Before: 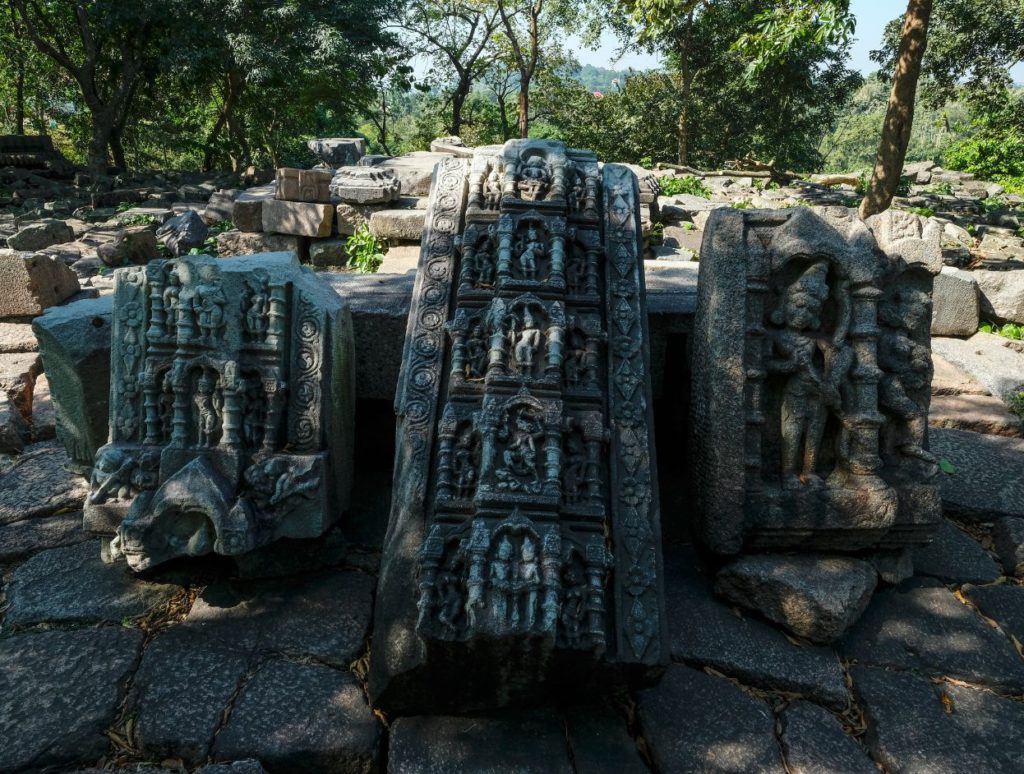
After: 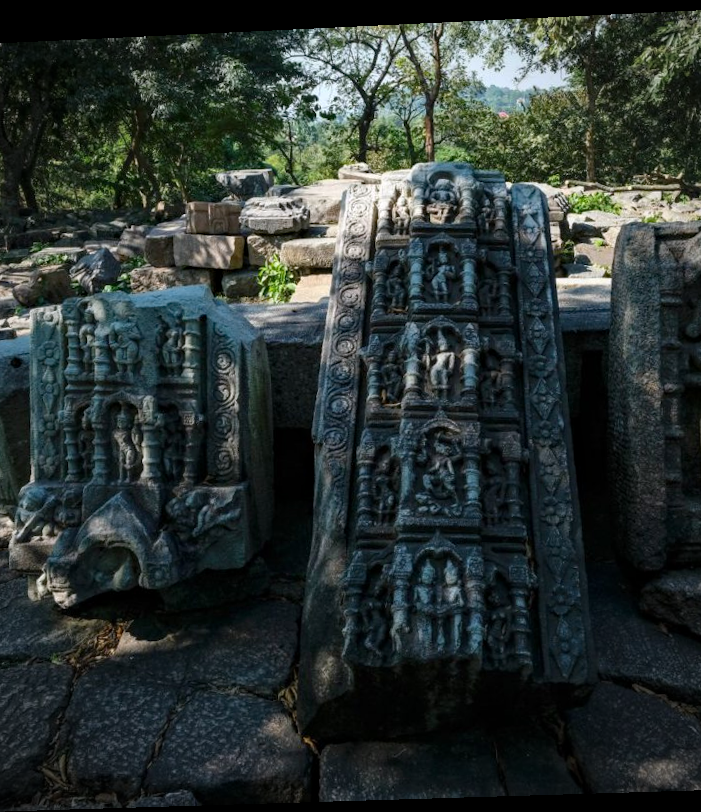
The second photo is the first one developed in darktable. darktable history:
crop and rotate: left 8.786%, right 24.548%
white balance: red 1.009, blue 1.027
rotate and perspective: rotation -2.22°, lens shift (horizontal) -0.022, automatic cropping off
vignetting: unbound false
haze removal: compatibility mode true, adaptive false
